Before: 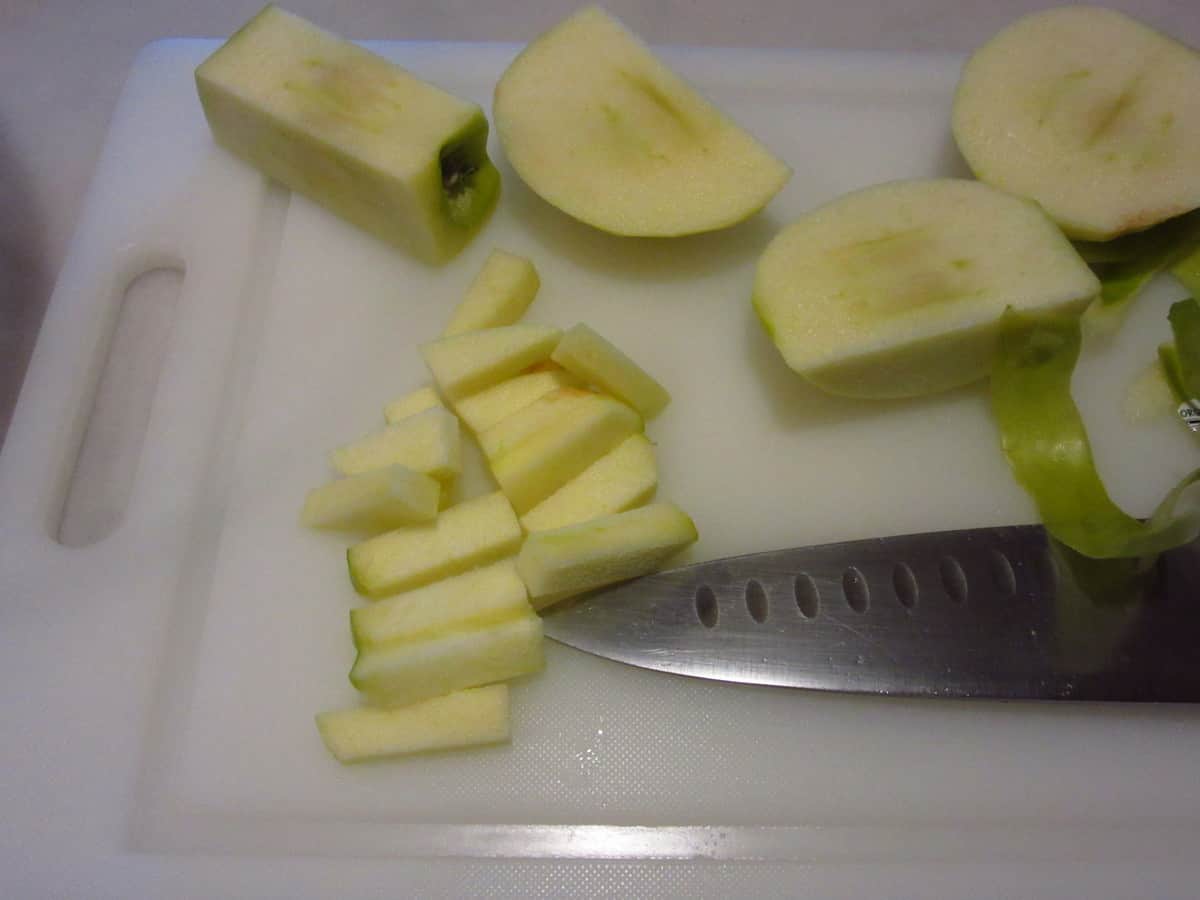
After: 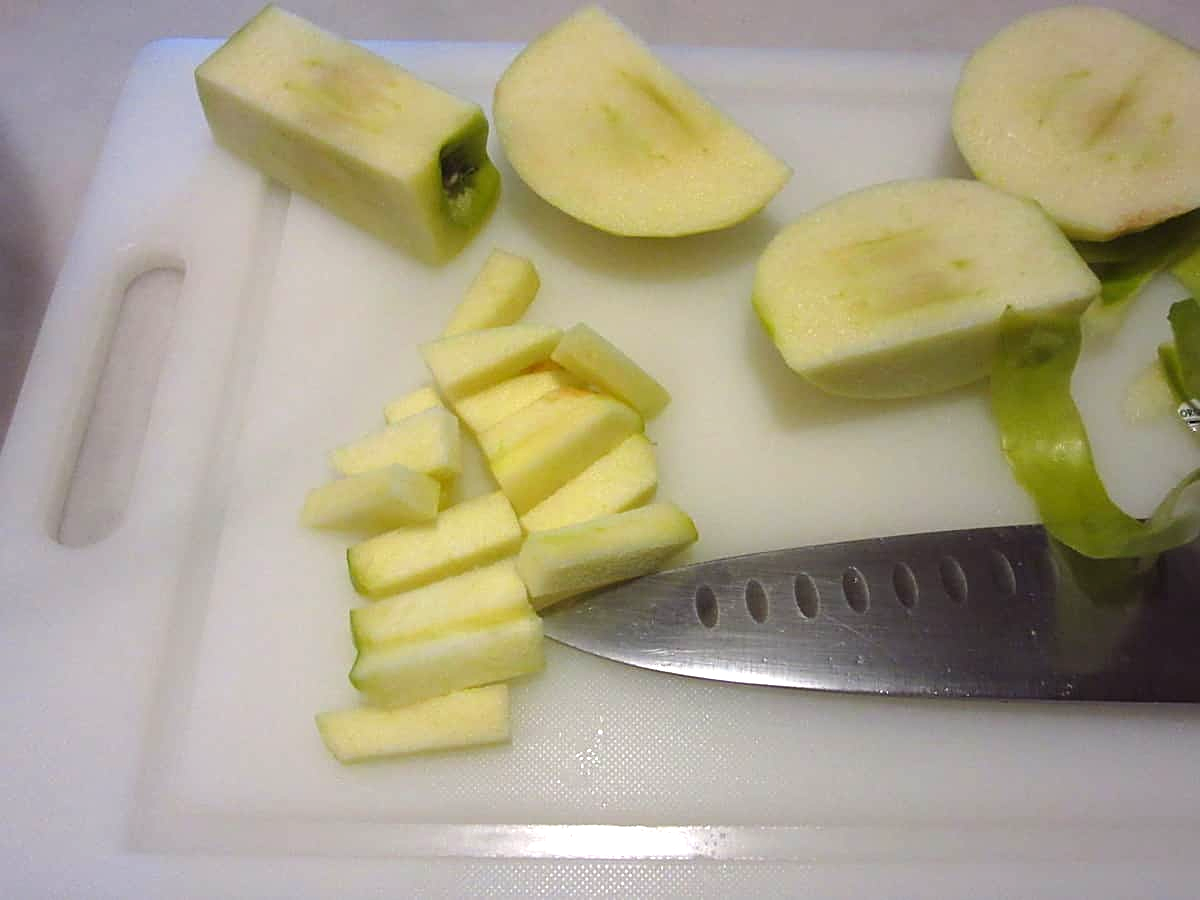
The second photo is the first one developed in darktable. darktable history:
exposure: black level correction 0, exposure 0.694 EV, compensate exposure bias true, compensate highlight preservation false
sharpen: on, module defaults
